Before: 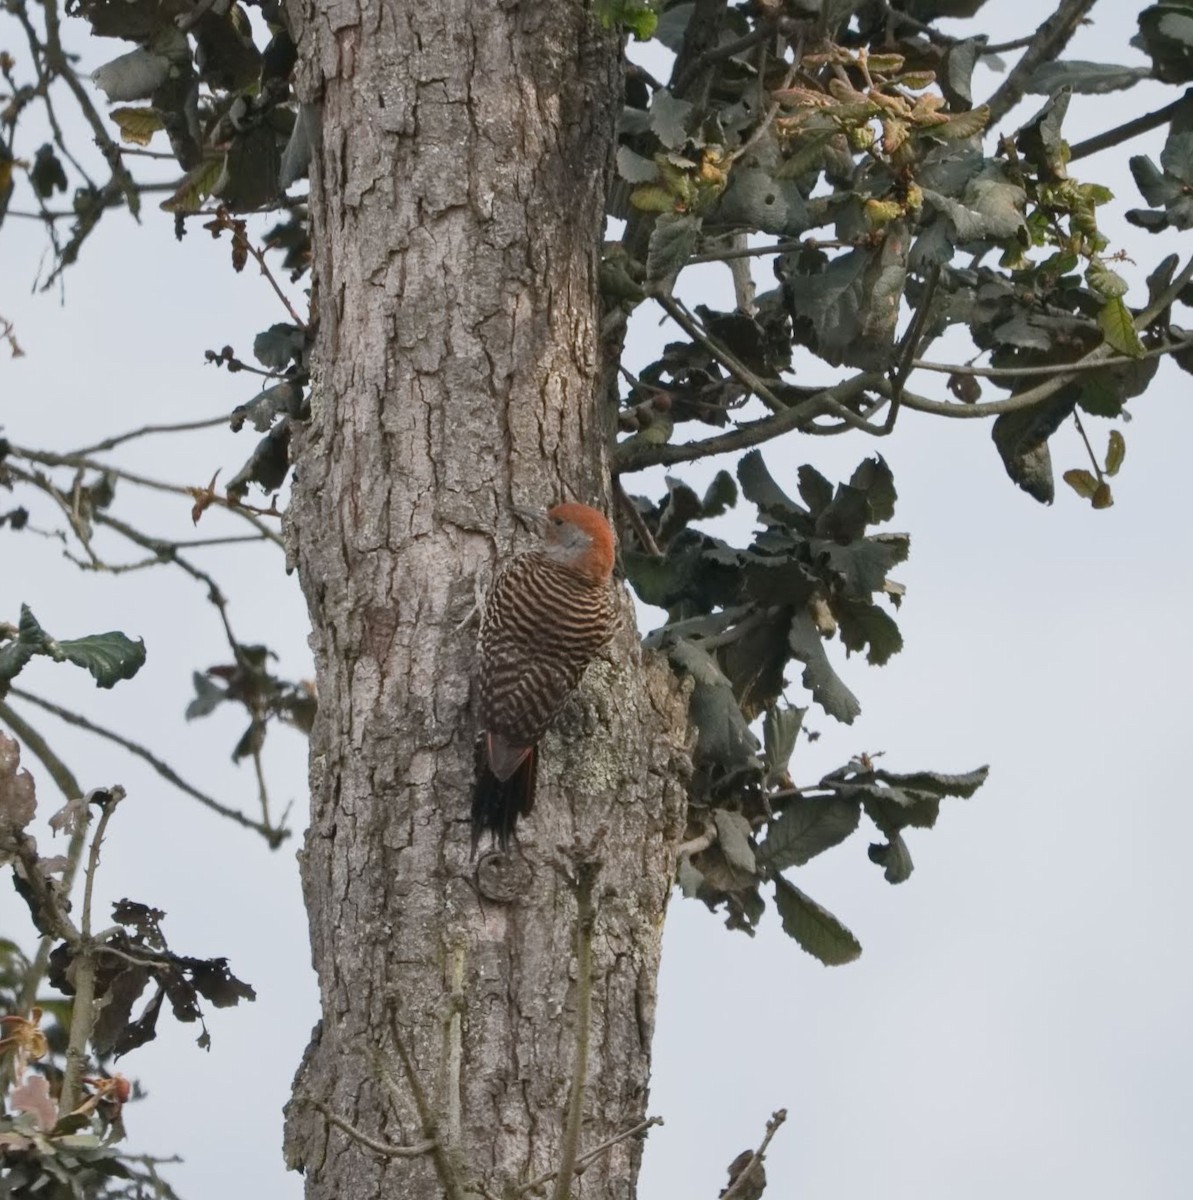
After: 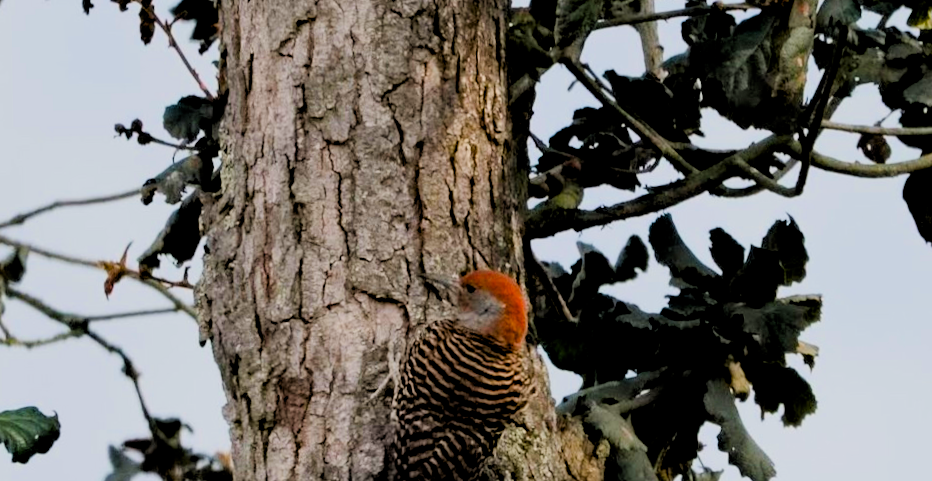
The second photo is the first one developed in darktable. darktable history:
filmic rgb: black relative exposure -7.65 EV, white relative exposure 4.56 EV, hardness 3.61, contrast 1.05
contrast brightness saturation: brightness -0.02, saturation 0.35
crop: left 7.036%, top 18.398%, right 14.379%, bottom 40.043%
rgb levels: levels [[0.034, 0.472, 0.904], [0, 0.5, 1], [0, 0.5, 1]]
rotate and perspective: rotation -1°, crop left 0.011, crop right 0.989, crop top 0.025, crop bottom 0.975
color balance rgb: perceptual saturation grading › global saturation 36%, perceptual brilliance grading › global brilliance 10%, global vibrance 20%
exposure: black level correction 0.01, exposure 0.011 EV, compensate highlight preservation false
